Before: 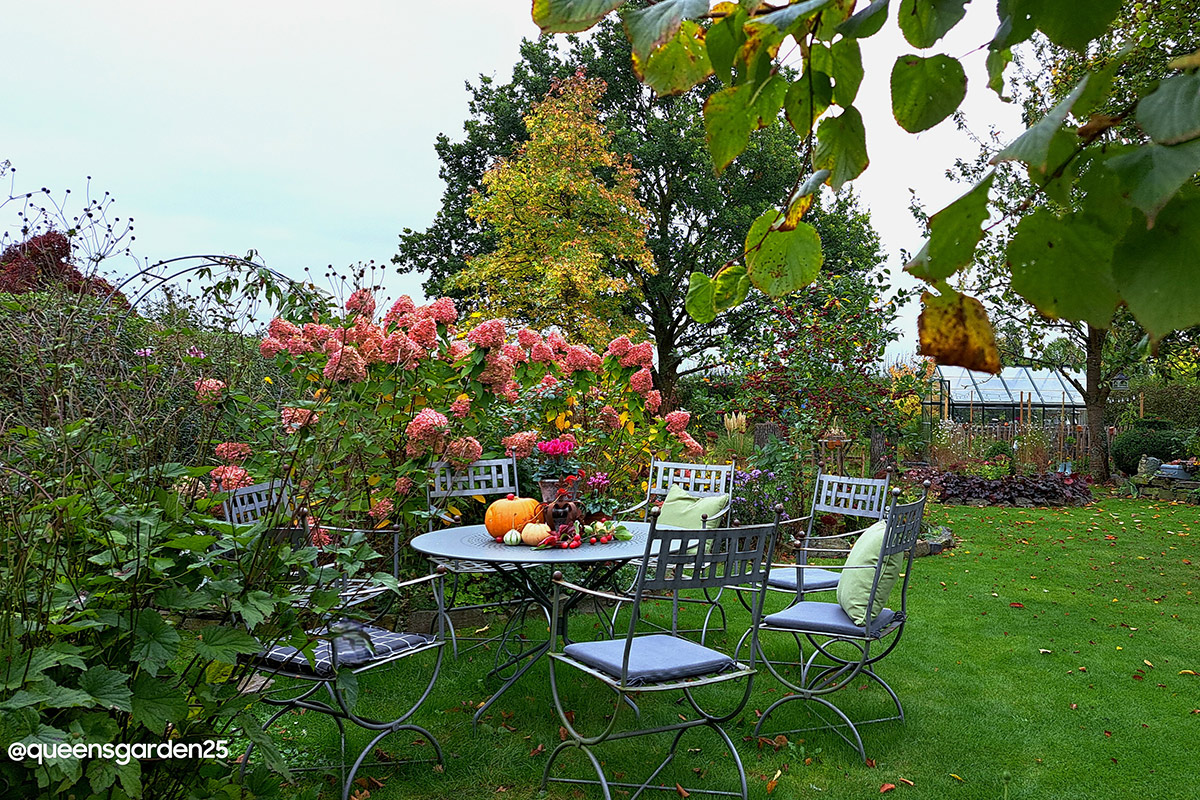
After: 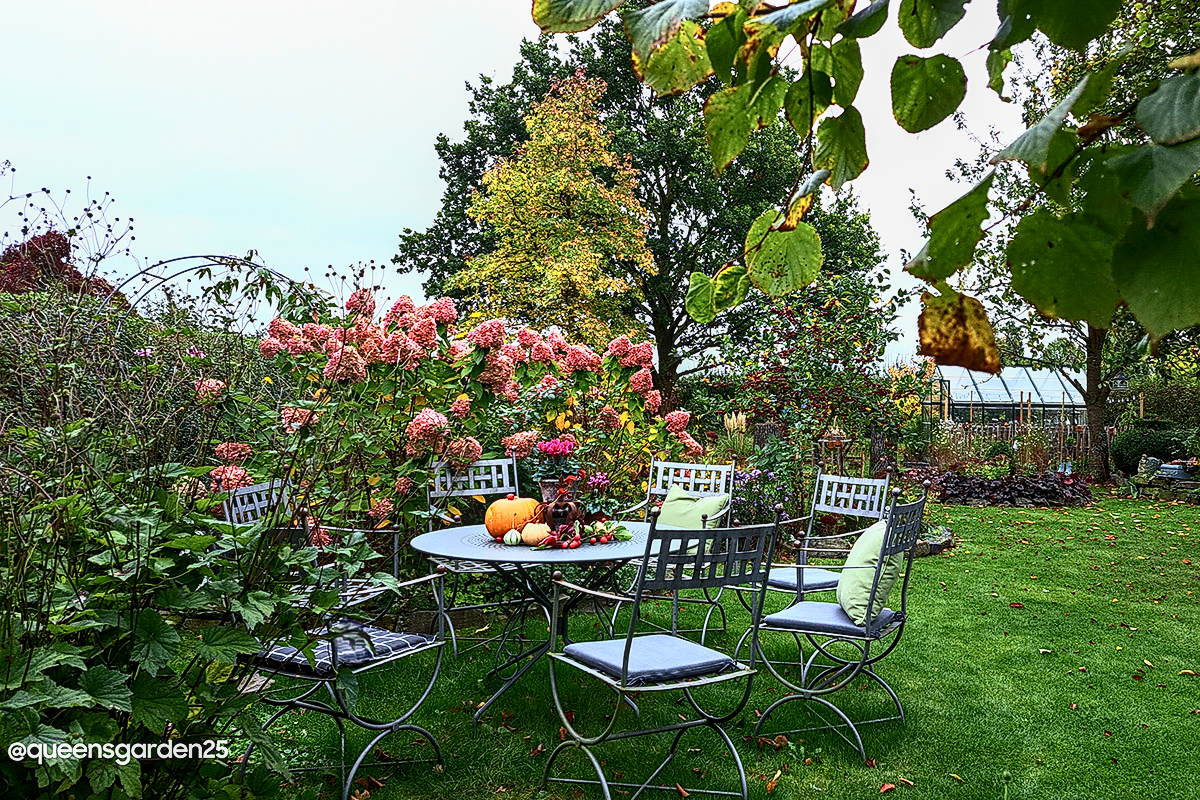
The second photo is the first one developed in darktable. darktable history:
local contrast: on, module defaults
sharpen: amount 0.2
contrast brightness saturation: contrast 0.39, brightness 0.1
